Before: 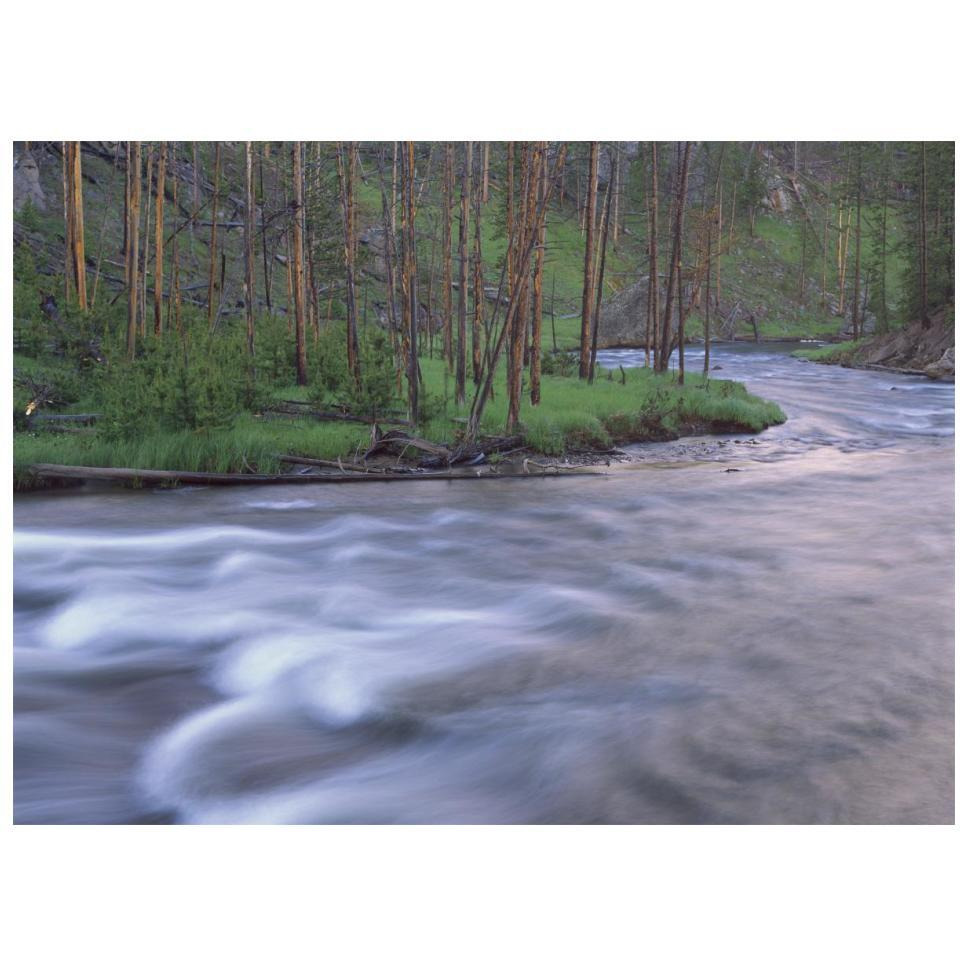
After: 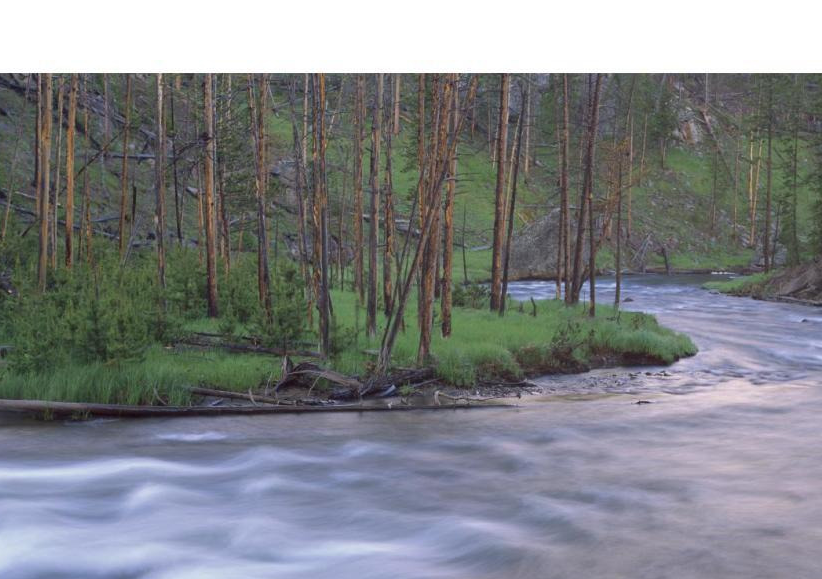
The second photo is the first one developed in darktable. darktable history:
crop and rotate: left 9.336%, top 7.166%, right 5.024%, bottom 32.425%
